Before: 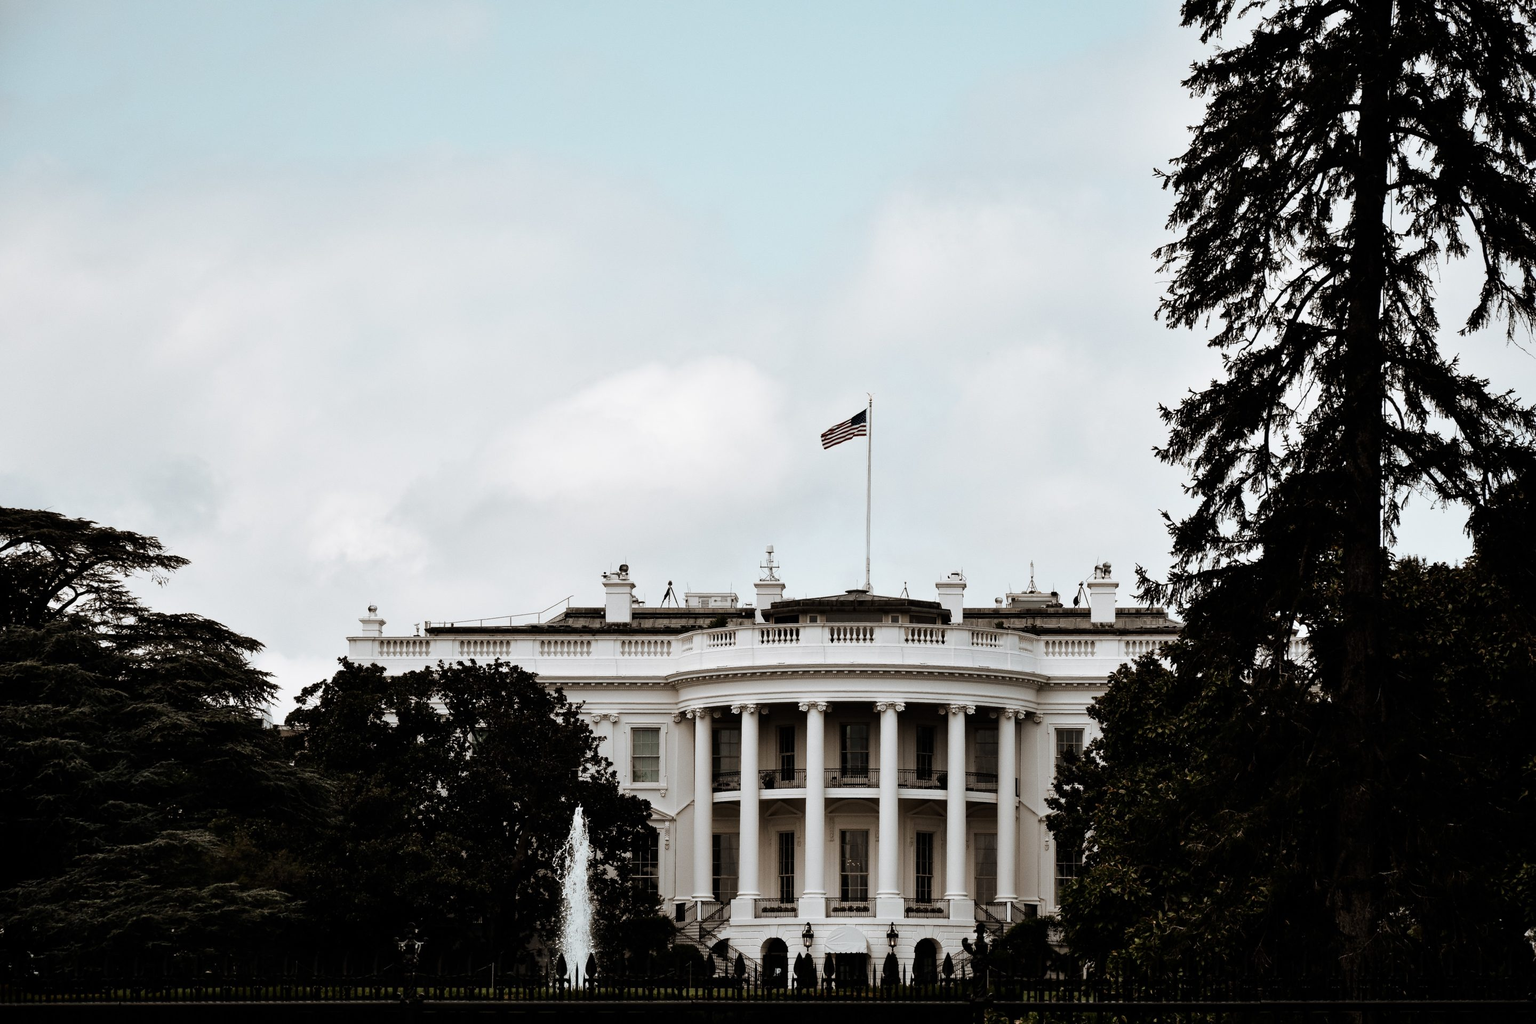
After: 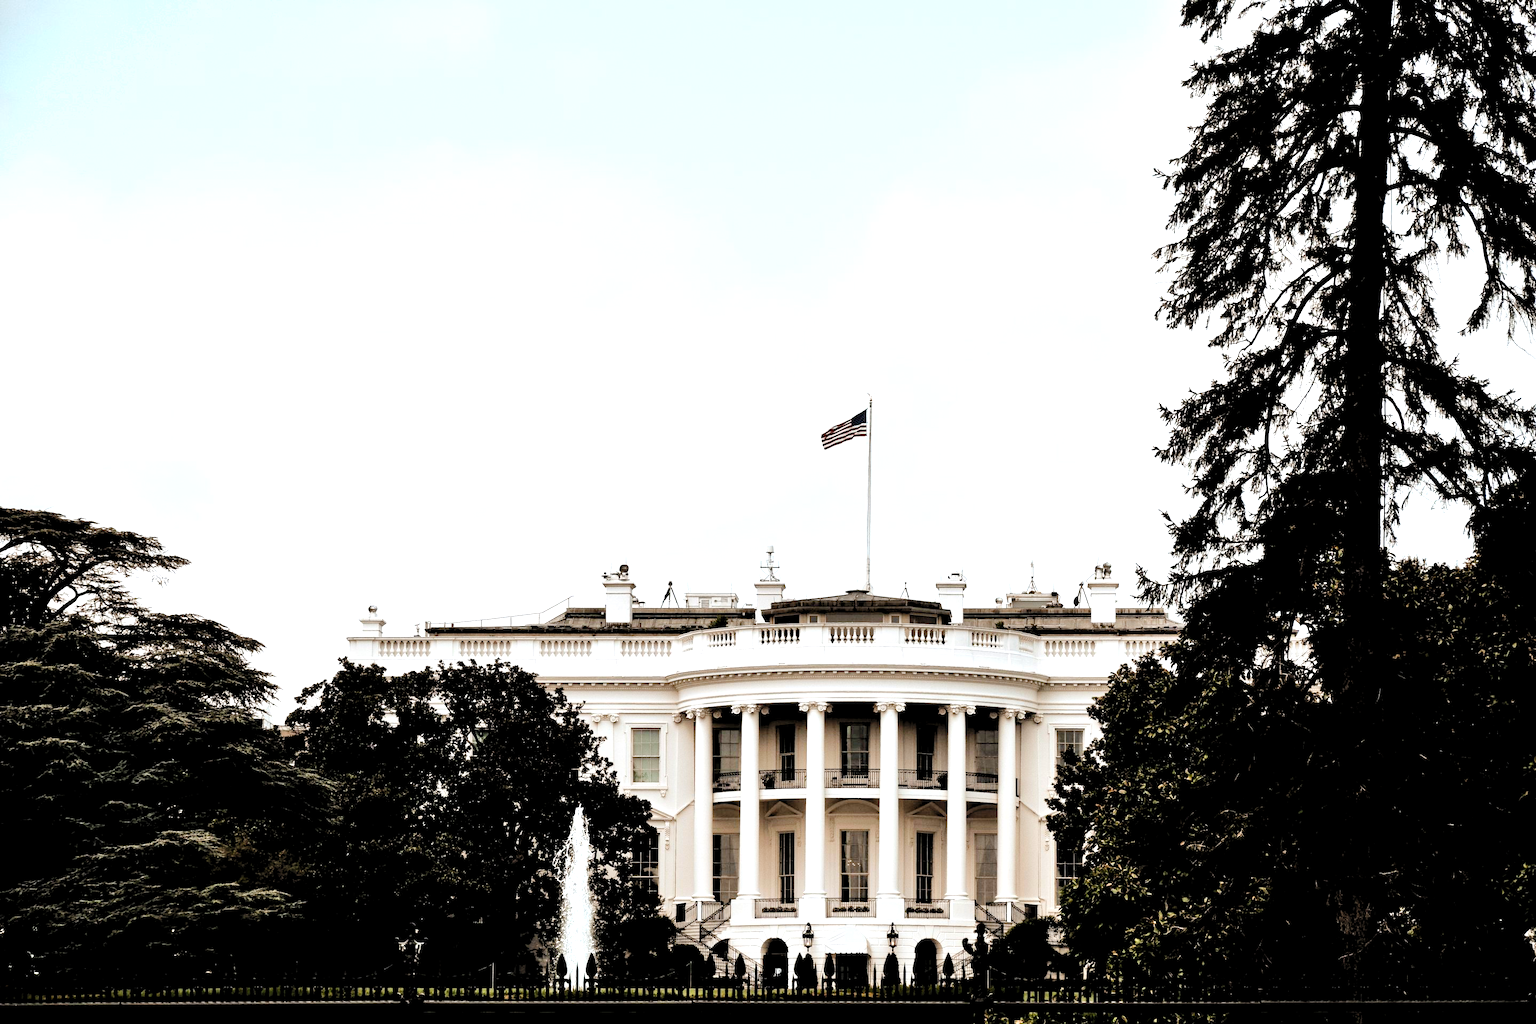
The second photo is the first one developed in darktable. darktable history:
levels: levels [0.036, 0.364, 0.827]
tone equalizer: -7 EV 0.15 EV, -6 EV 0.6 EV, -5 EV 1.15 EV, -4 EV 1.33 EV, -3 EV 1.15 EV, -2 EV 0.6 EV, -1 EV 0.15 EV, mask exposure compensation -0.5 EV
shadows and highlights: shadows 20.91, highlights -35.45, soften with gaussian
